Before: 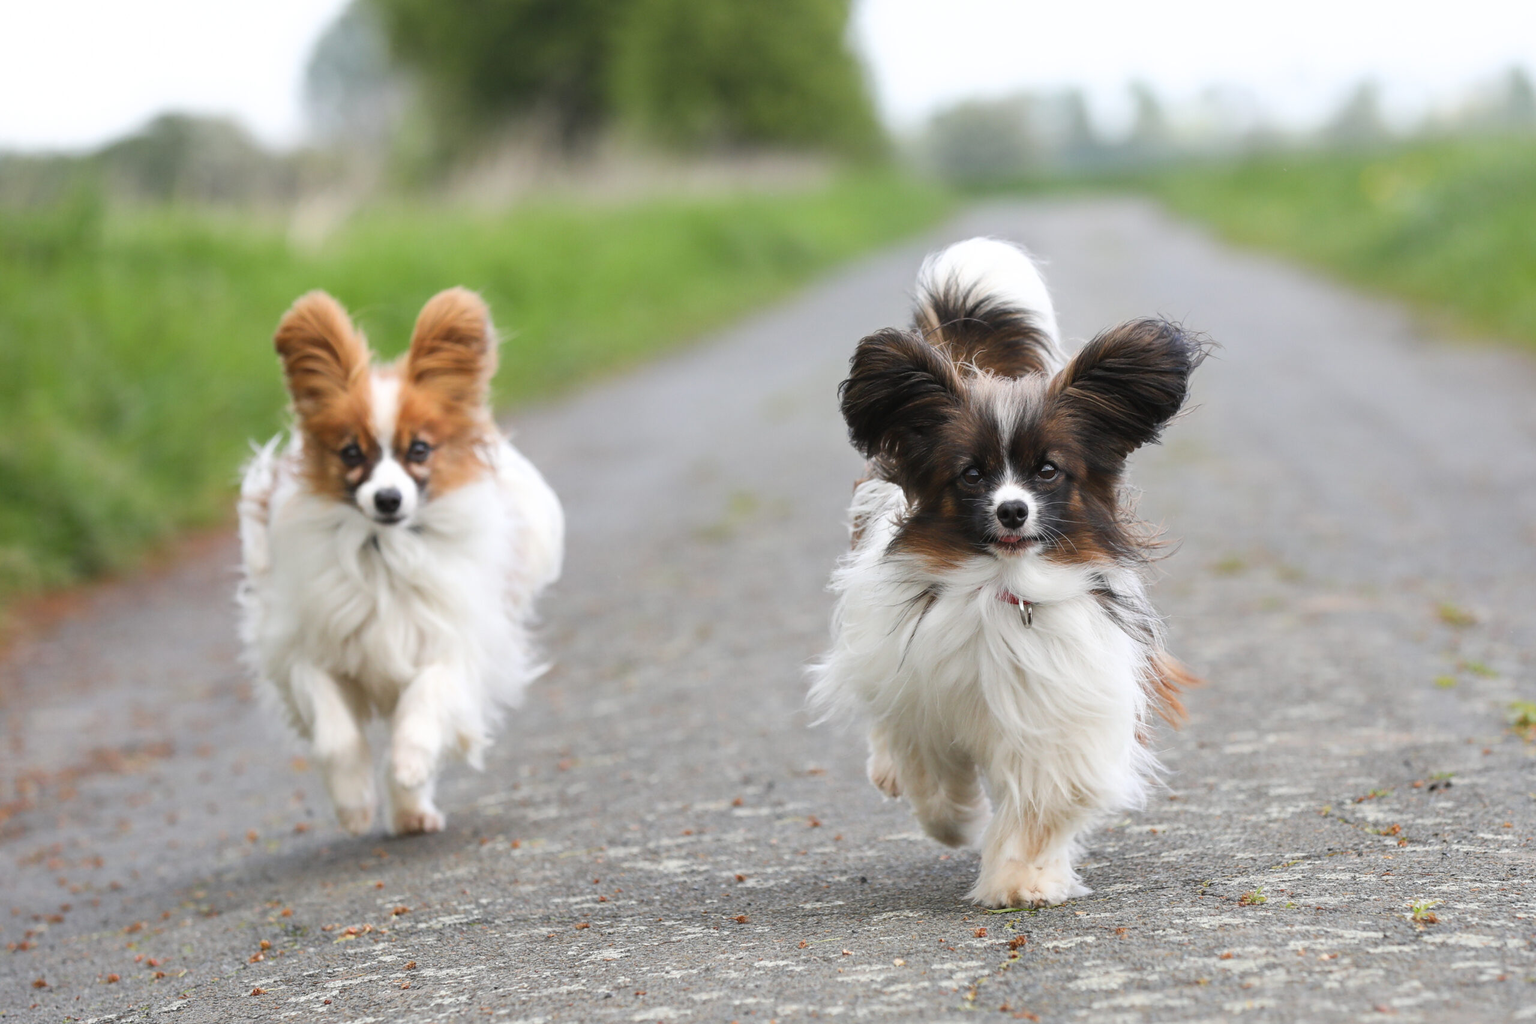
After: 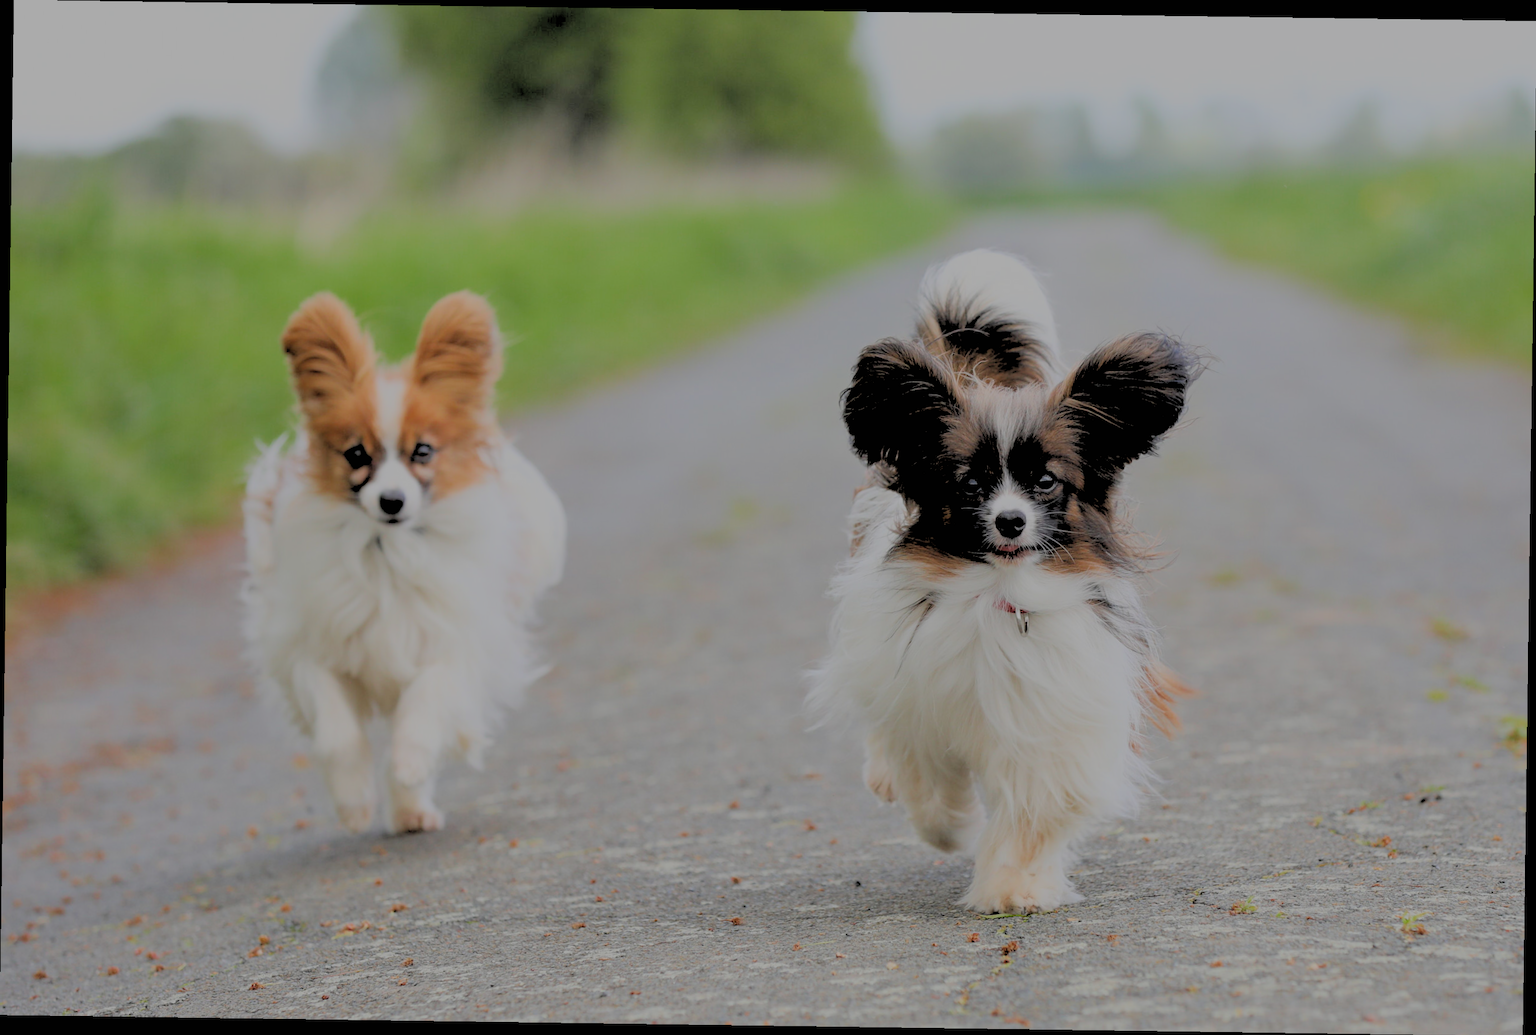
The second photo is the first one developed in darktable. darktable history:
rgb levels: levels [[0.034, 0.472, 0.904], [0, 0.5, 1], [0, 0.5, 1]]
rotate and perspective: rotation 0.8°, automatic cropping off
filmic rgb: black relative exposure -14 EV, white relative exposure 8 EV, threshold 3 EV, hardness 3.74, latitude 50%, contrast 0.5, color science v5 (2021), contrast in shadows safe, contrast in highlights safe, enable highlight reconstruction true
